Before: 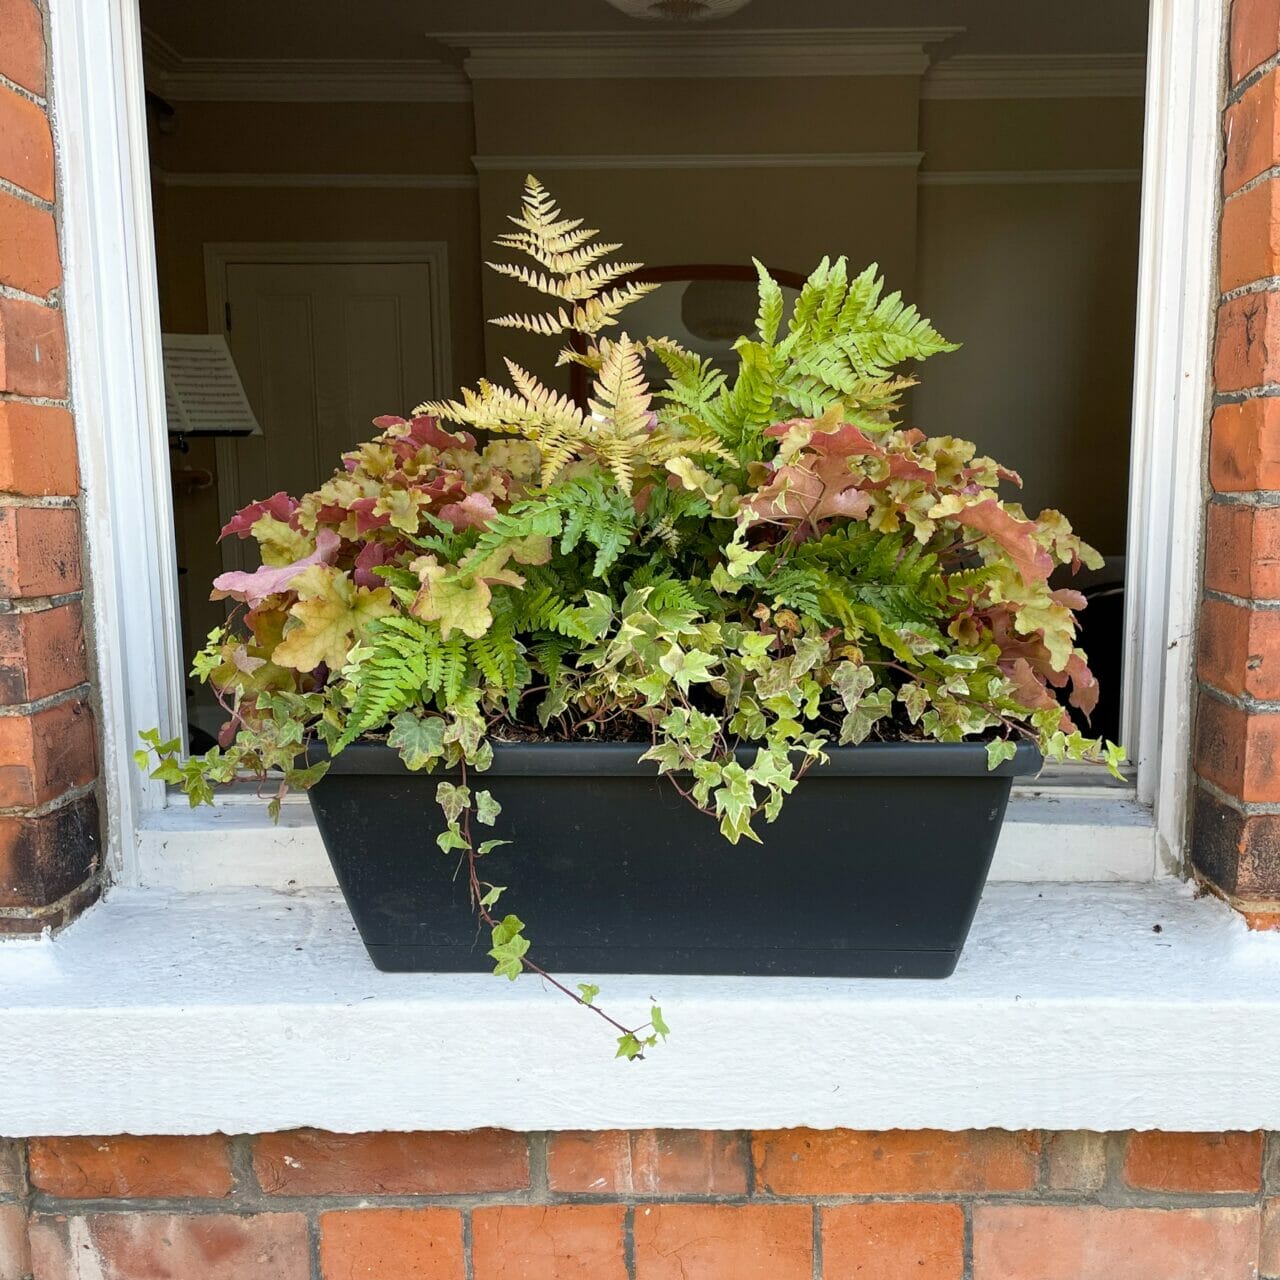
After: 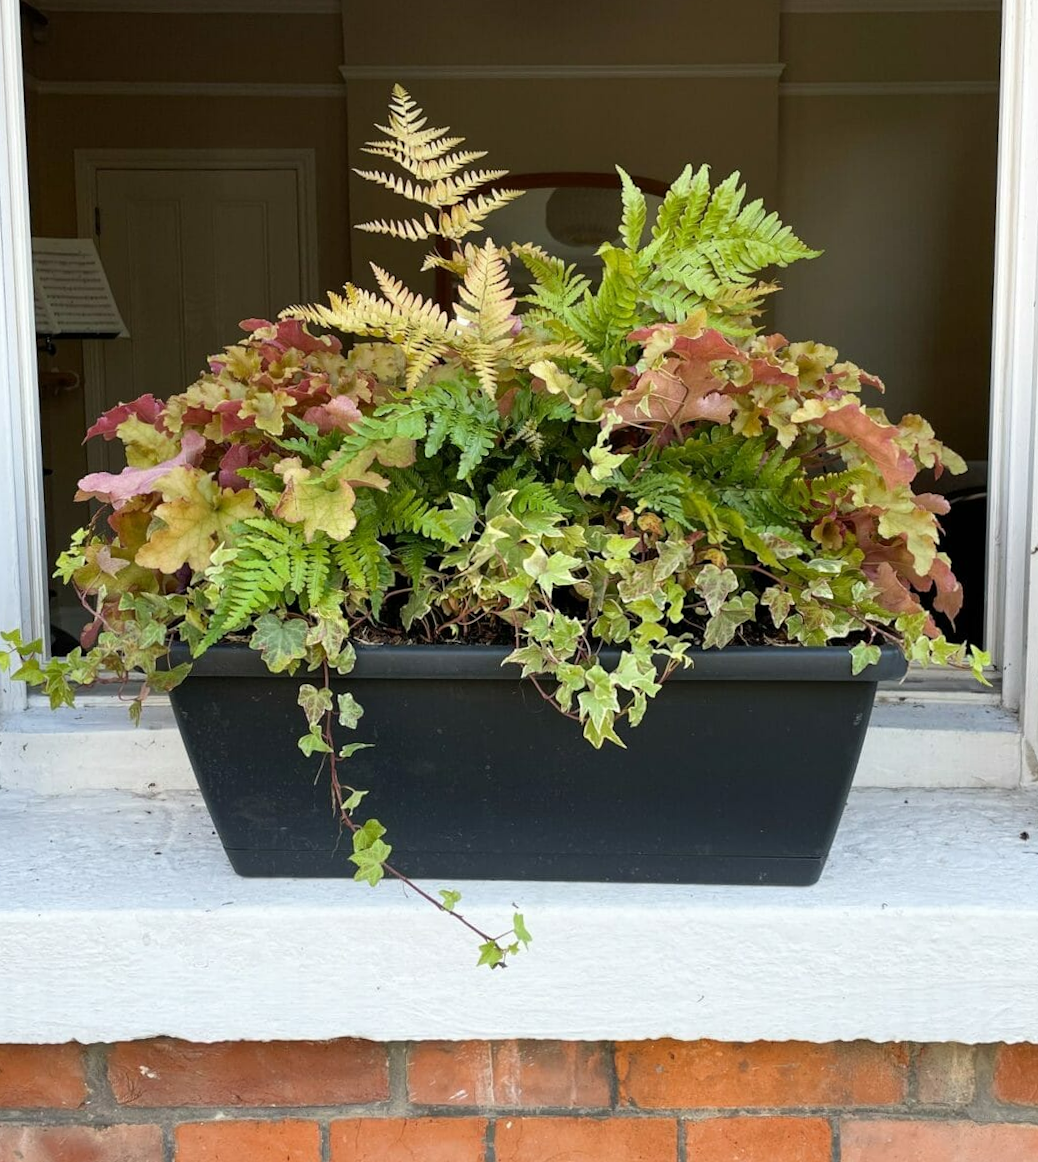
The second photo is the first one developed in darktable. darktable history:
crop: left 9.807%, top 6.259%, right 7.334%, bottom 2.177%
rotate and perspective: rotation 0.226°, lens shift (vertical) -0.042, crop left 0.023, crop right 0.982, crop top 0.006, crop bottom 0.994
